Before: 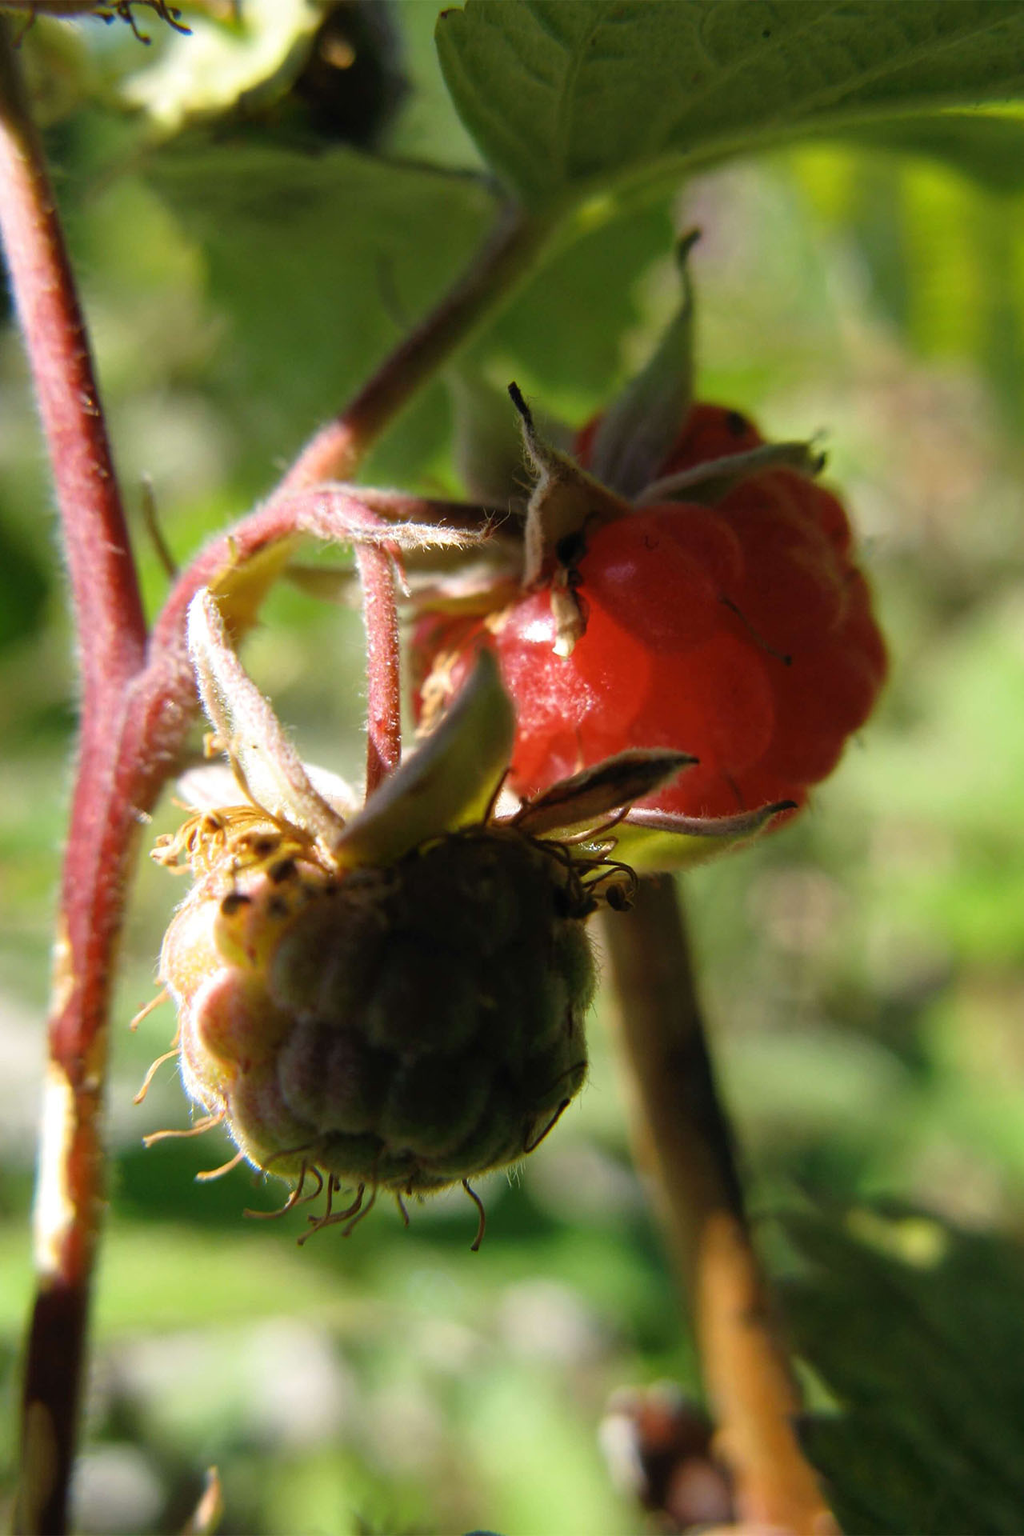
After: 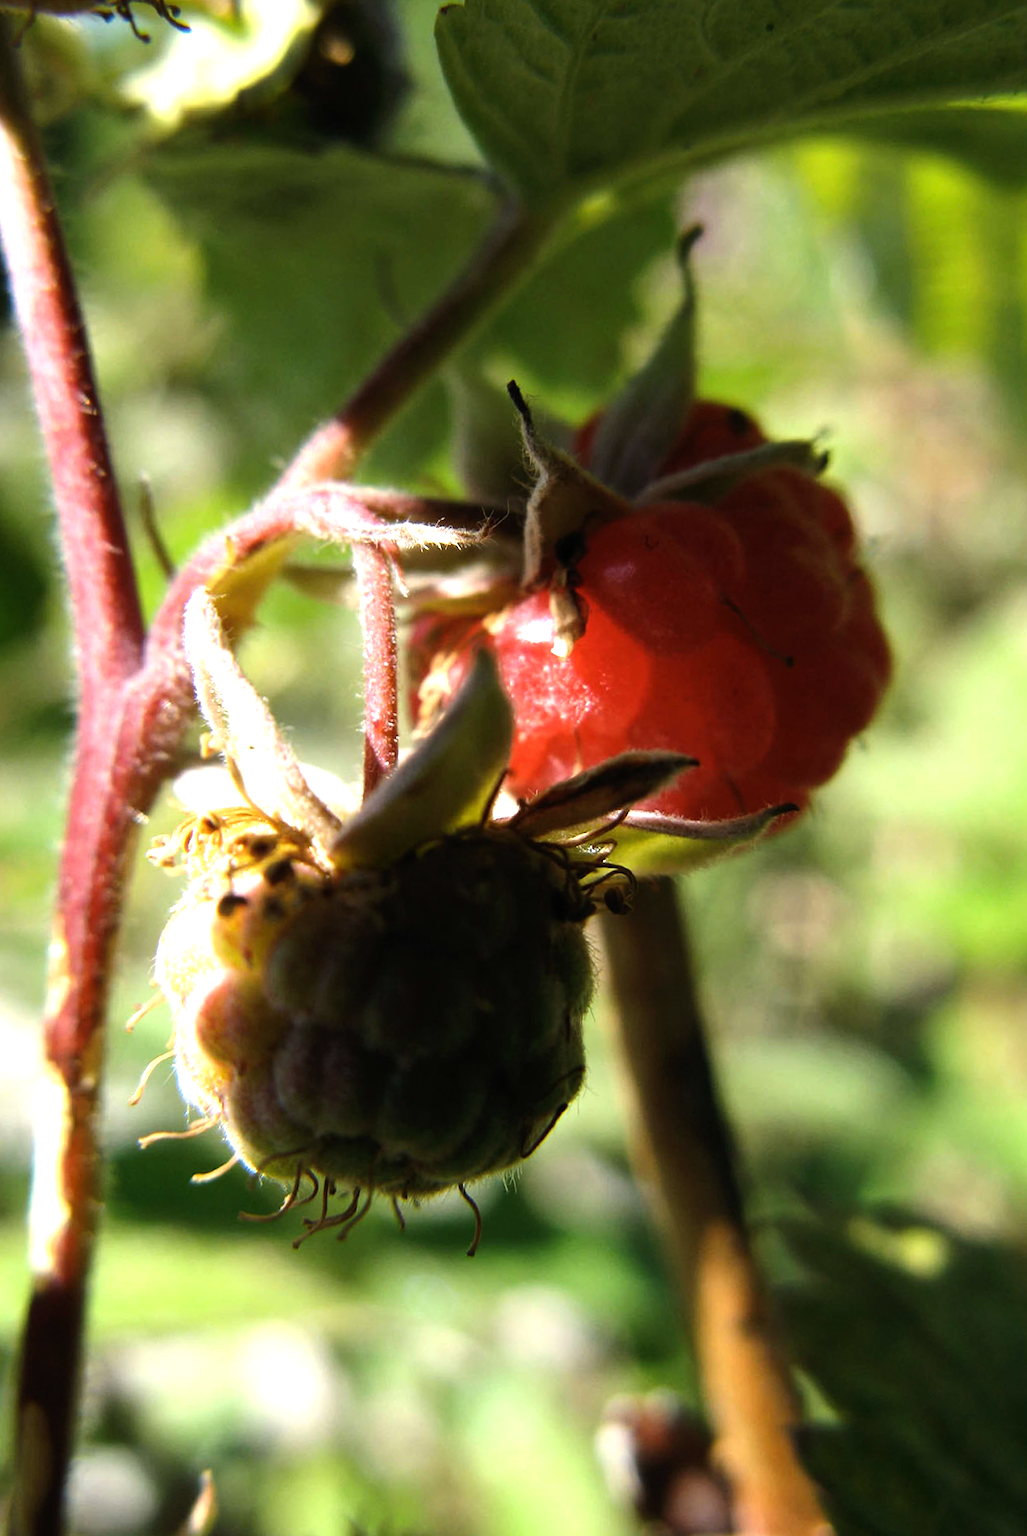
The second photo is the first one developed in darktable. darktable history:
rotate and perspective: rotation 0.192°, lens shift (horizontal) -0.015, crop left 0.005, crop right 0.996, crop top 0.006, crop bottom 0.99
tone equalizer: -8 EV -0.75 EV, -7 EV -0.7 EV, -6 EV -0.6 EV, -5 EV -0.4 EV, -3 EV 0.4 EV, -2 EV 0.6 EV, -1 EV 0.7 EV, +0 EV 0.75 EV, edges refinement/feathering 500, mask exposure compensation -1.57 EV, preserve details no
